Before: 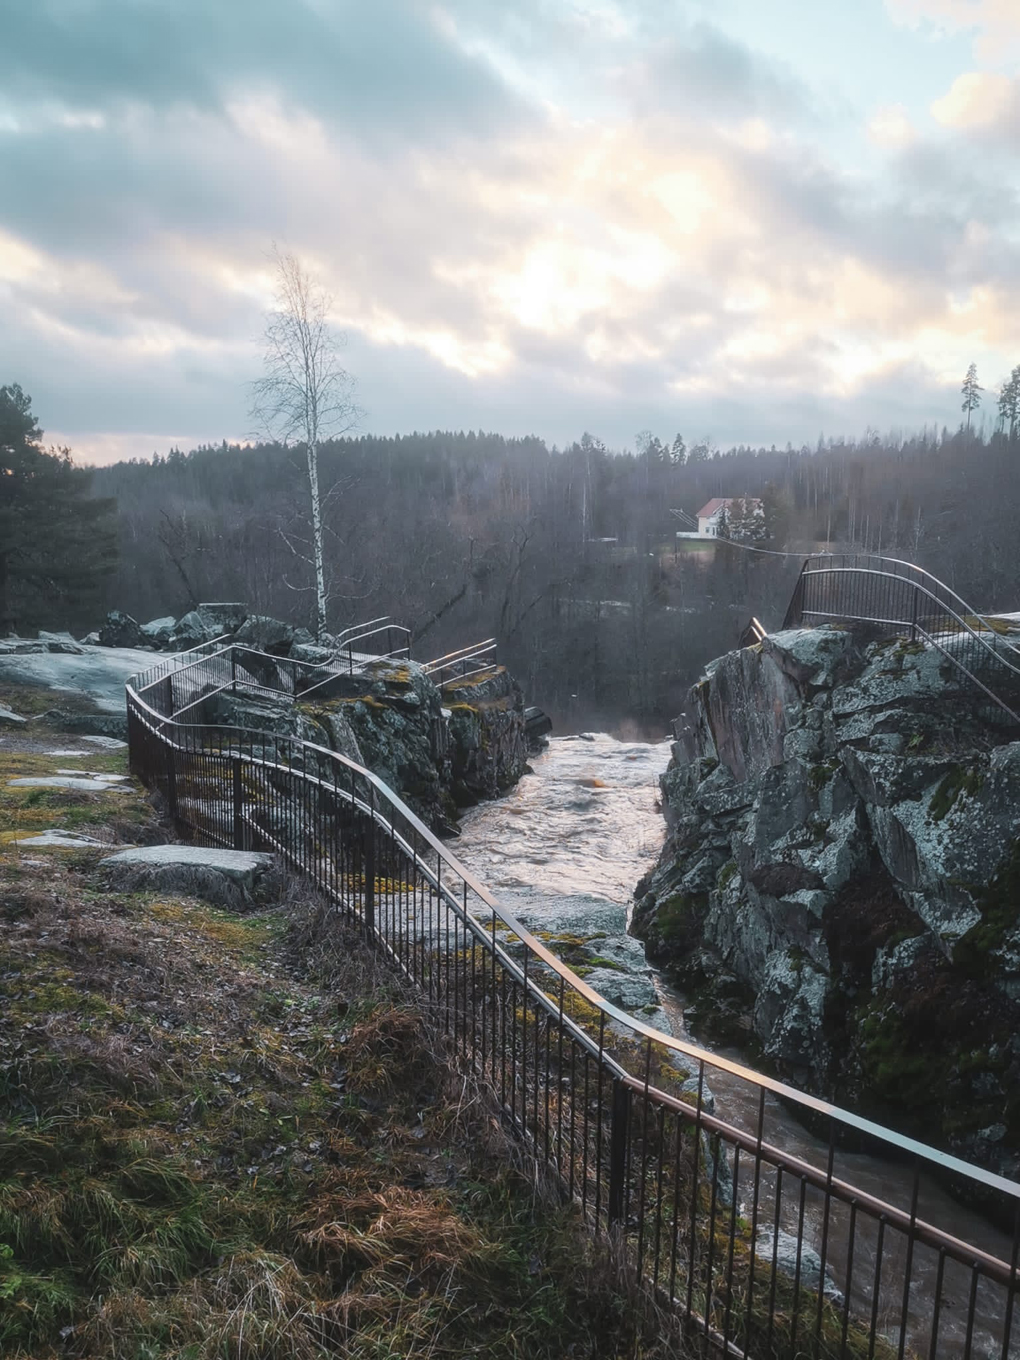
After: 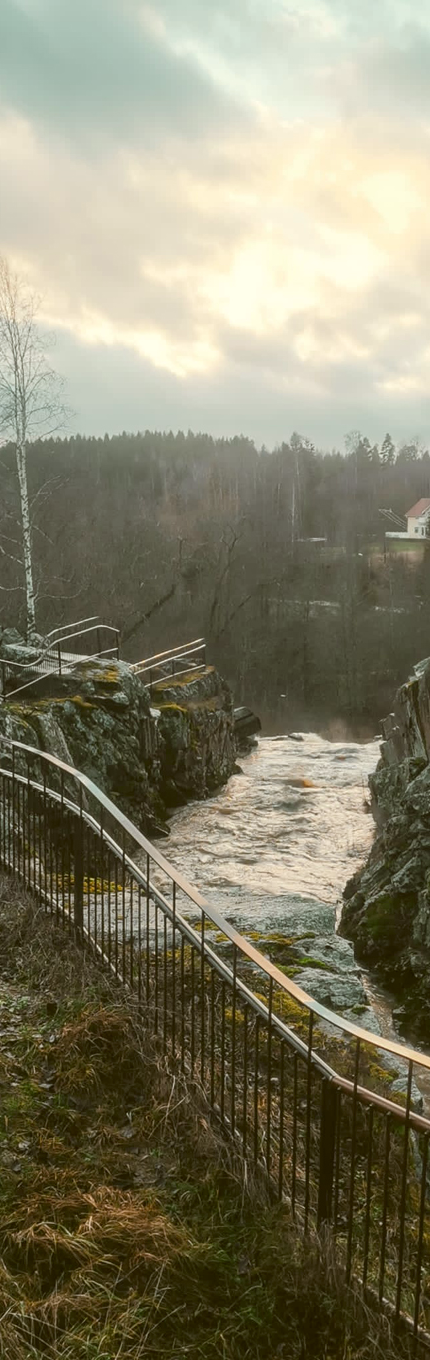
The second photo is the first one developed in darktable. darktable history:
color correction: highlights a* -1.43, highlights b* 10.12, shadows a* 0.395, shadows b* 19.35
crop: left 28.583%, right 29.231%
